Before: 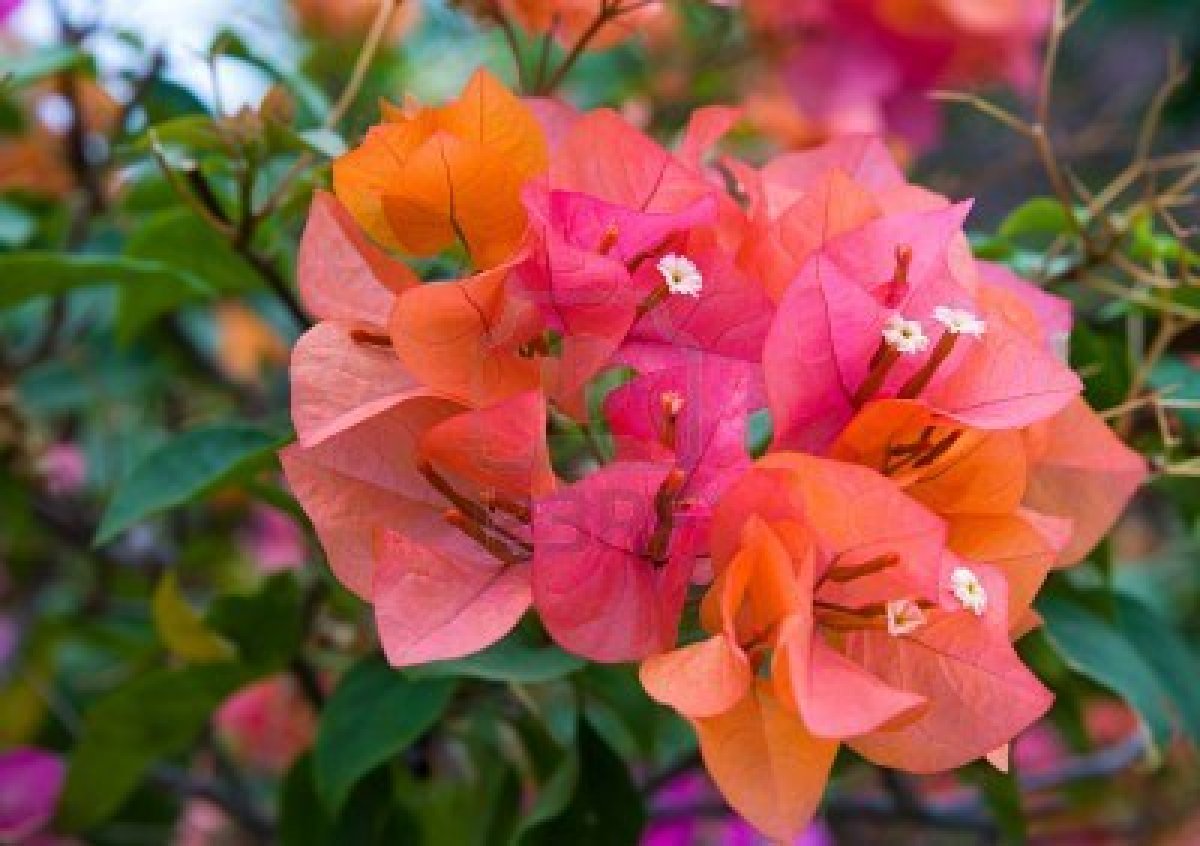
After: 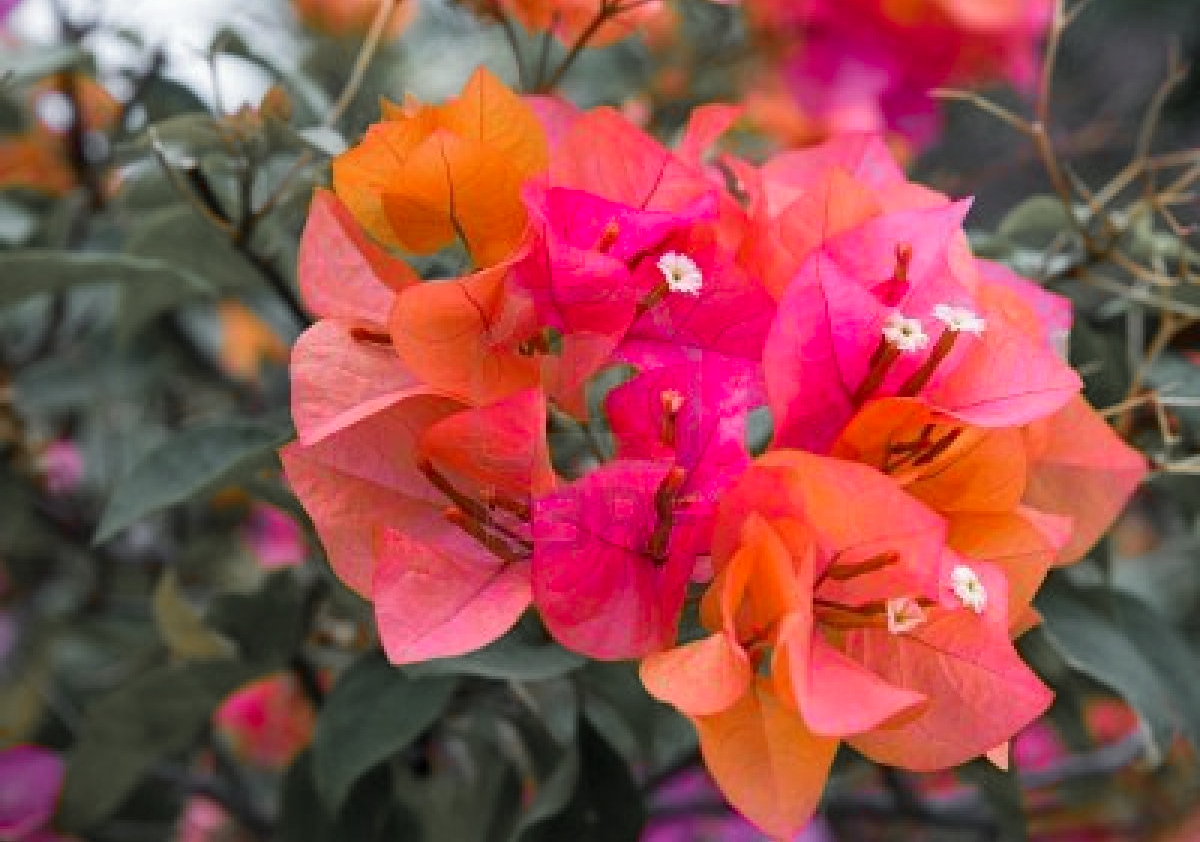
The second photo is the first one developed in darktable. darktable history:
color zones: curves: ch1 [(0, 0.638) (0.193, 0.442) (0.286, 0.15) (0.429, 0.14) (0.571, 0.142) (0.714, 0.154) (0.857, 0.175) (1, 0.638)]
crop: top 0.242%, bottom 0.131%
